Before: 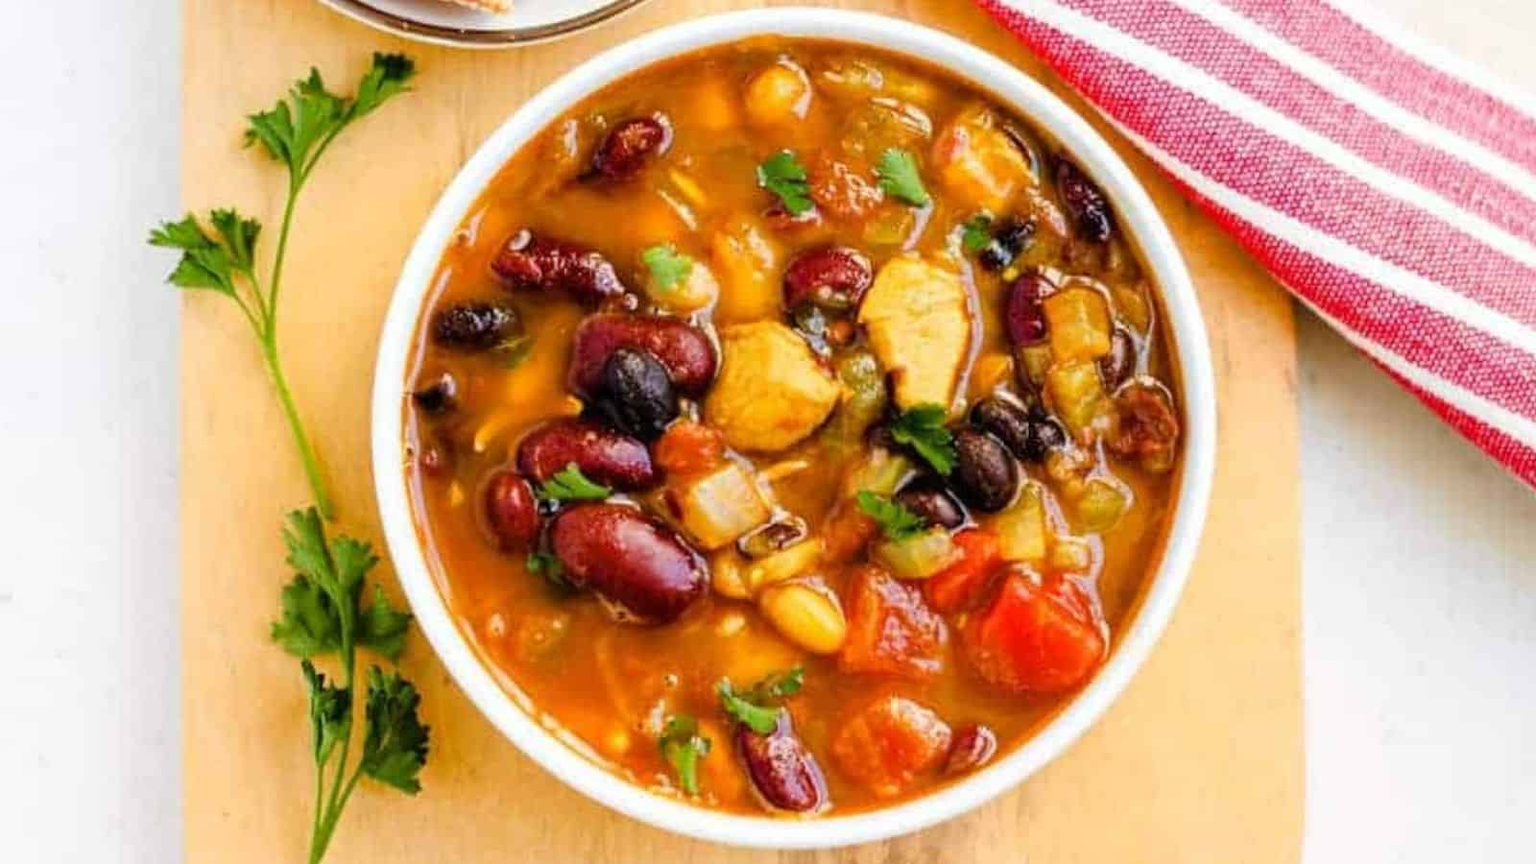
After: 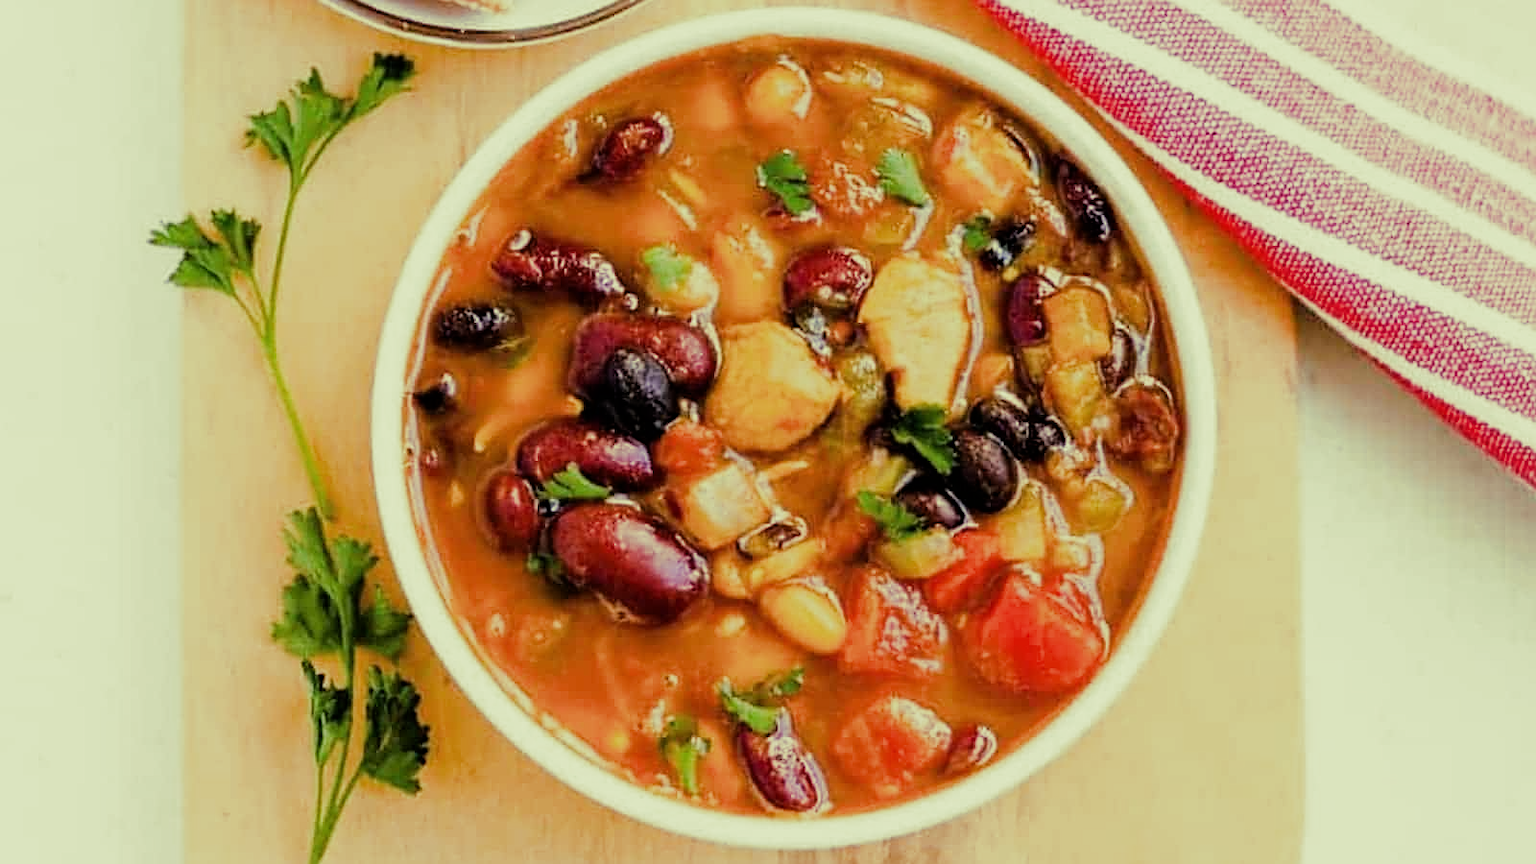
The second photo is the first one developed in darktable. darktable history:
color correction: saturation 0.99
split-toning: shadows › hue 290.82°, shadows › saturation 0.34, highlights › saturation 0.38, balance 0, compress 50%
filmic rgb: black relative exposure -7.65 EV, white relative exposure 4.56 EV, hardness 3.61, contrast 1.05
sharpen: on, module defaults
